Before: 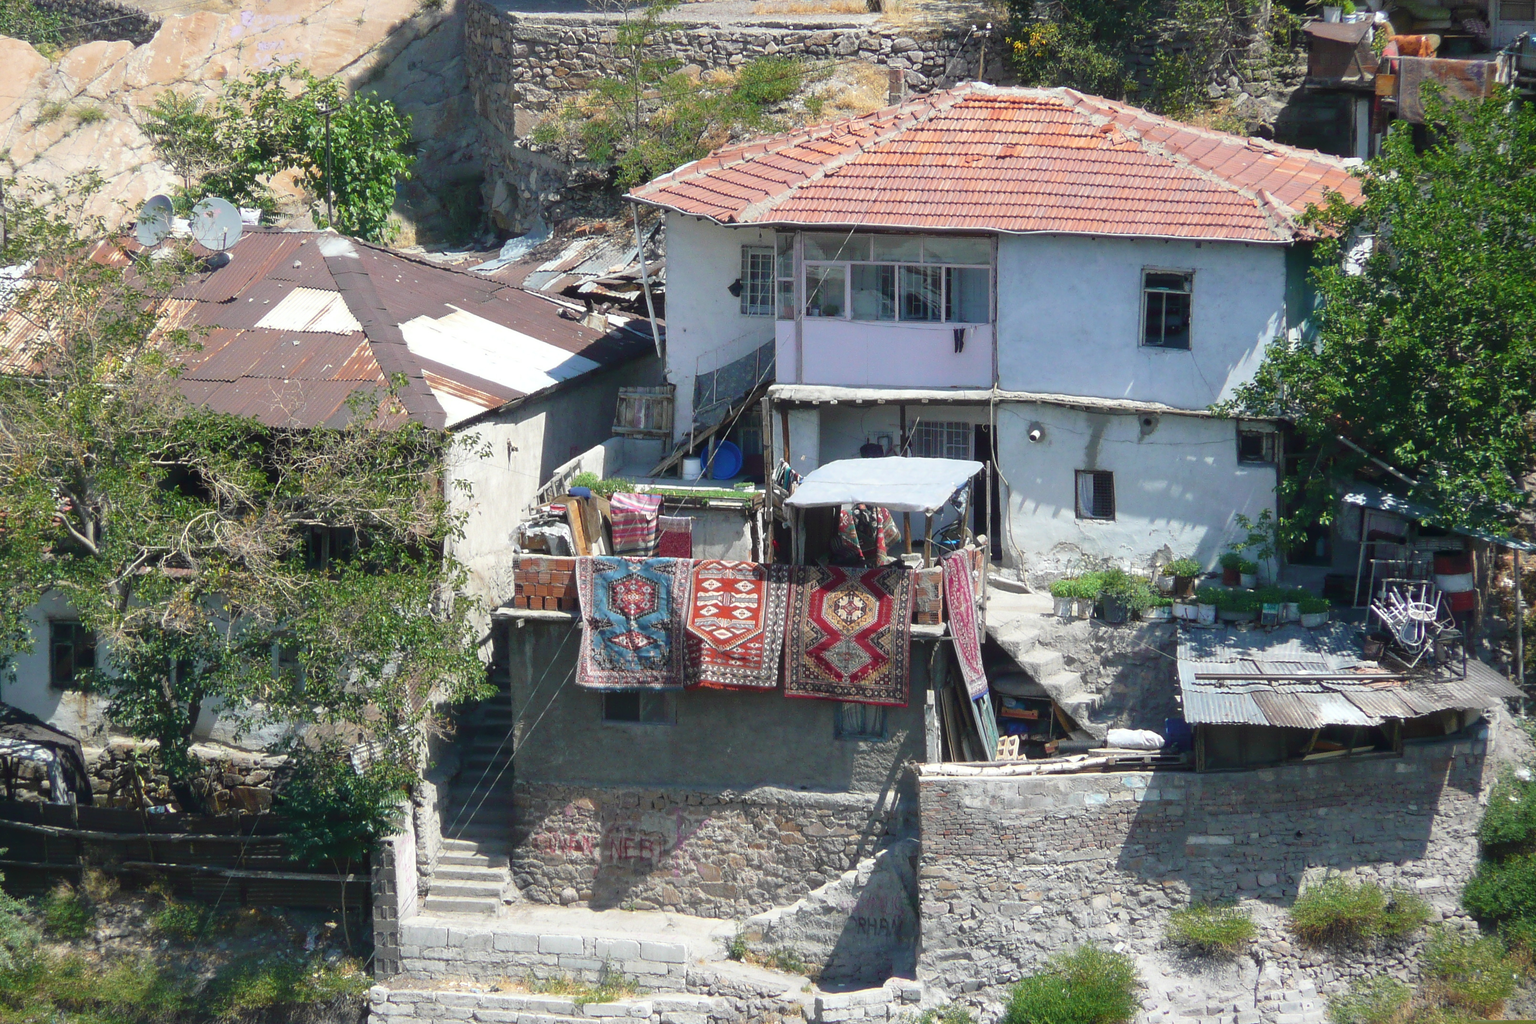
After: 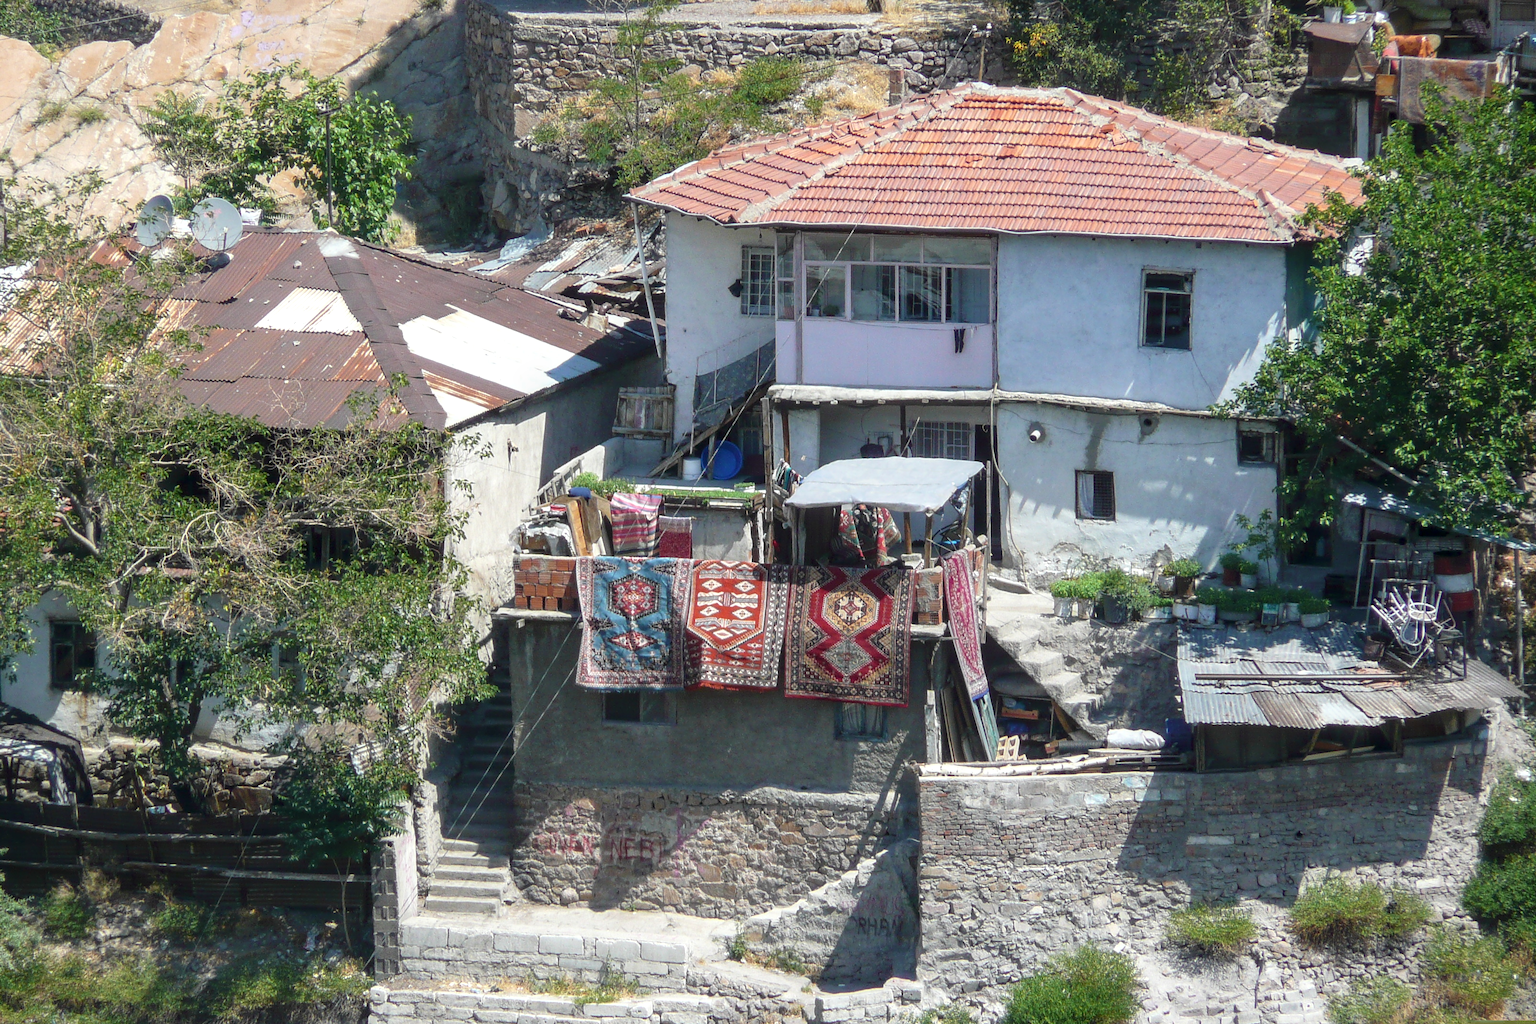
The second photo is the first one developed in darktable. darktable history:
exposure: exposure 0 EV, compensate highlight preservation false
local contrast: on, module defaults
